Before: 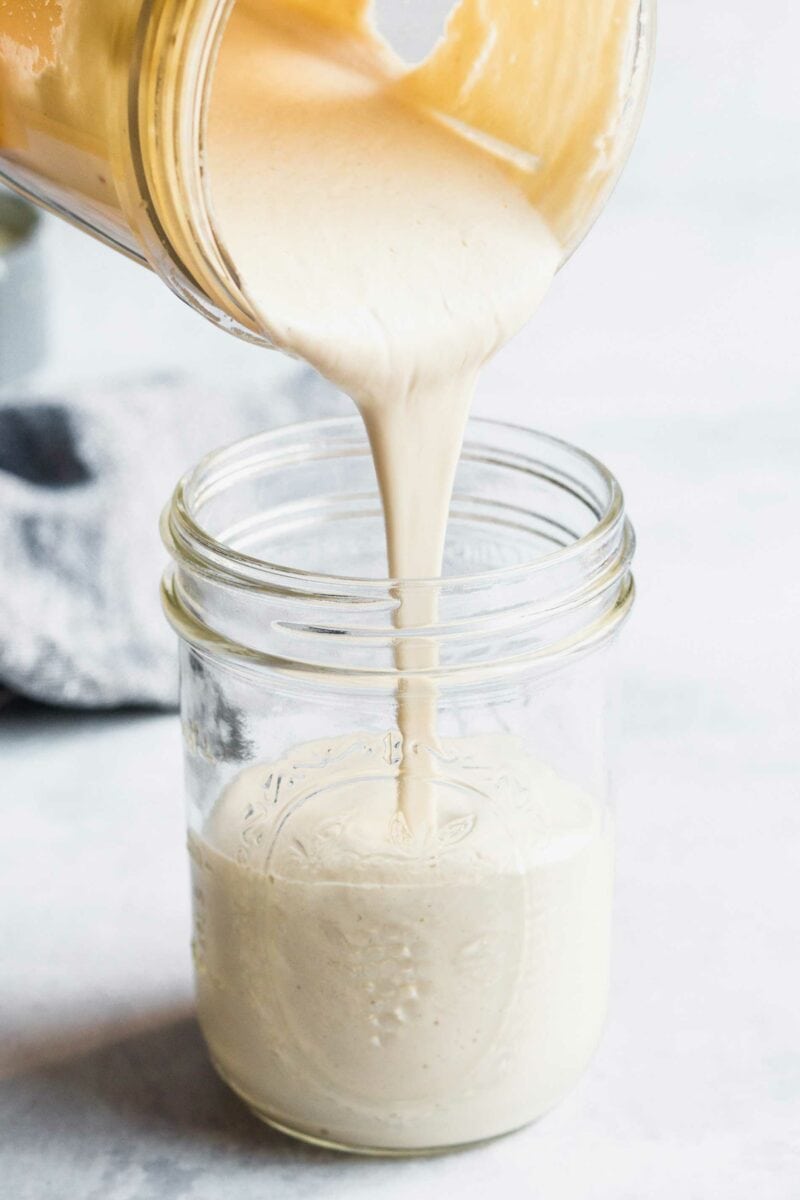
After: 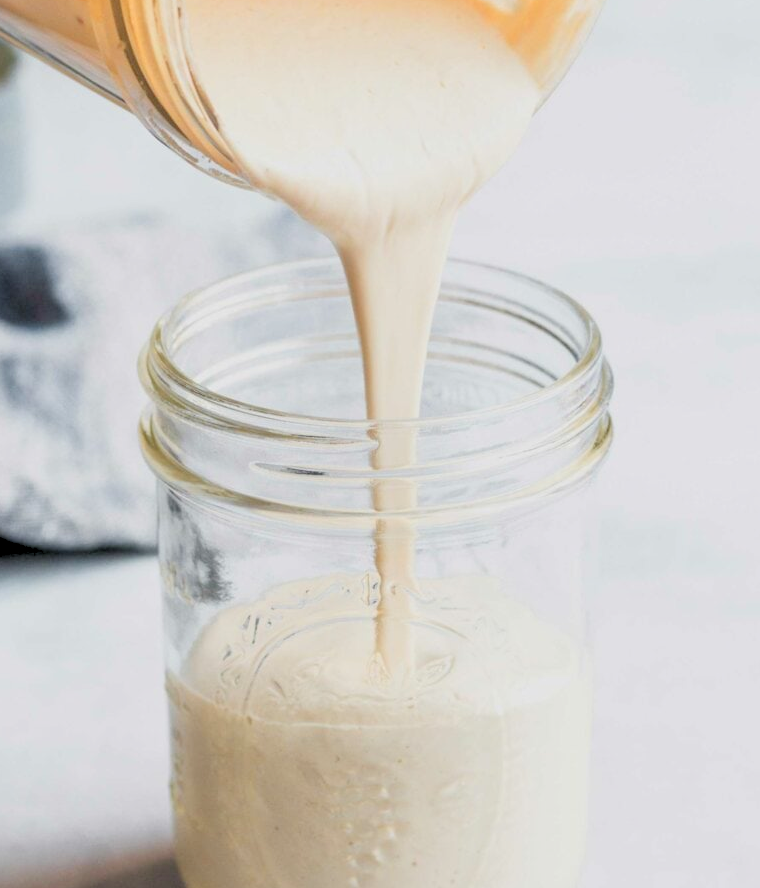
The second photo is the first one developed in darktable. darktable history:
crop and rotate: left 2.991%, top 13.302%, right 1.981%, bottom 12.636%
rgb levels: preserve colors sum RGB, levels [[0.038, 0.433, 0.934], [0, 0.5, 1], [0, 0.5, 1]]
color zones: curves: ch1 [(0.309, 0.524) (0.41, 0.329) (0.508, 0.509)]; ch2 [(0.25, 0.457) (0.75, 0.5)]
